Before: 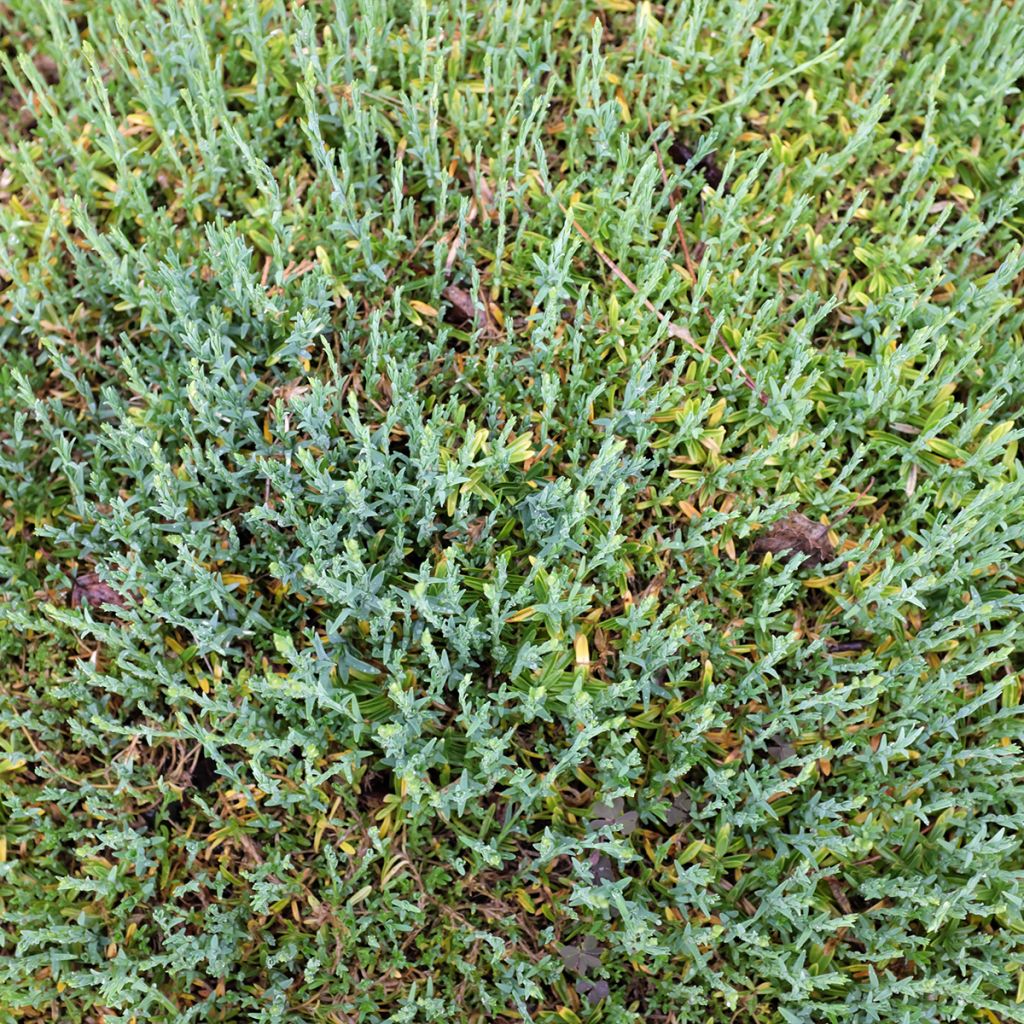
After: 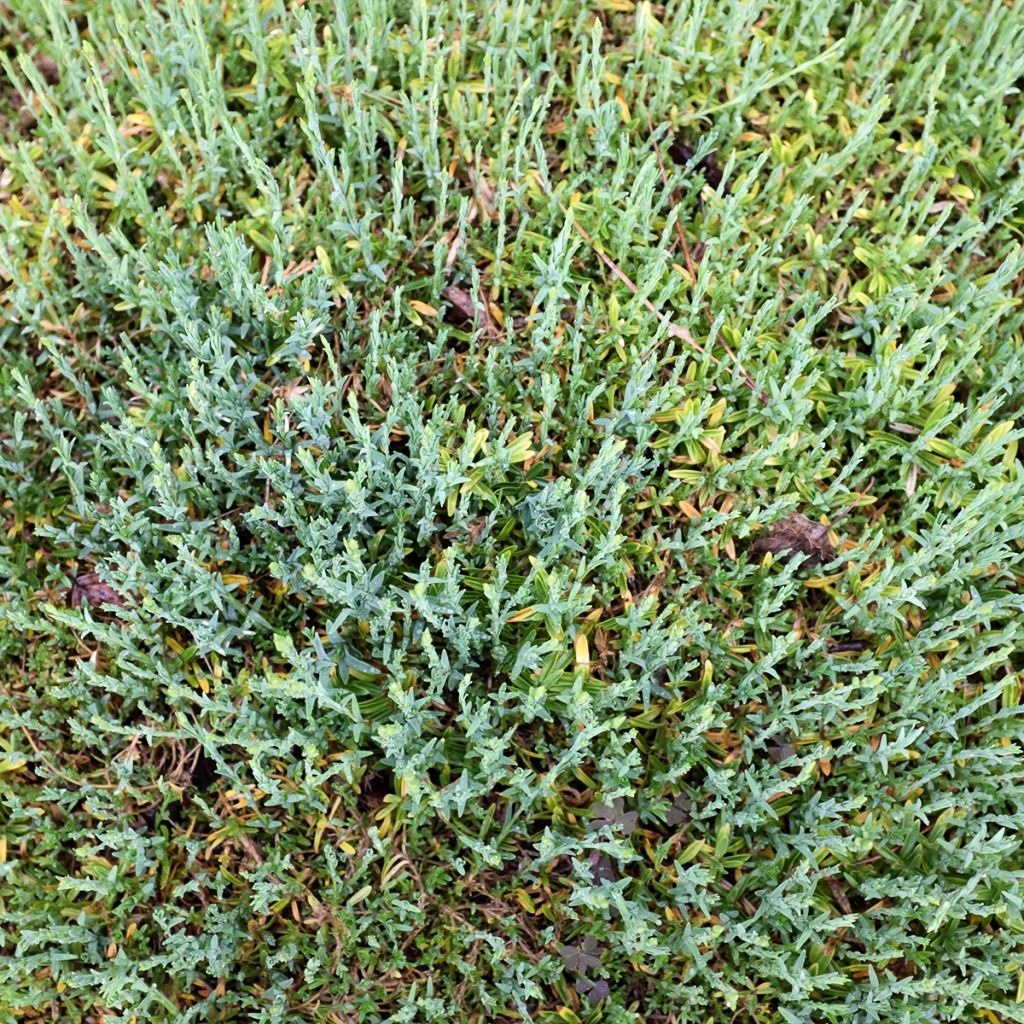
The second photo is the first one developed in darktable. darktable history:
contrast brightness saturation: contrast 0.14
tone equalizer: on, module defaults
